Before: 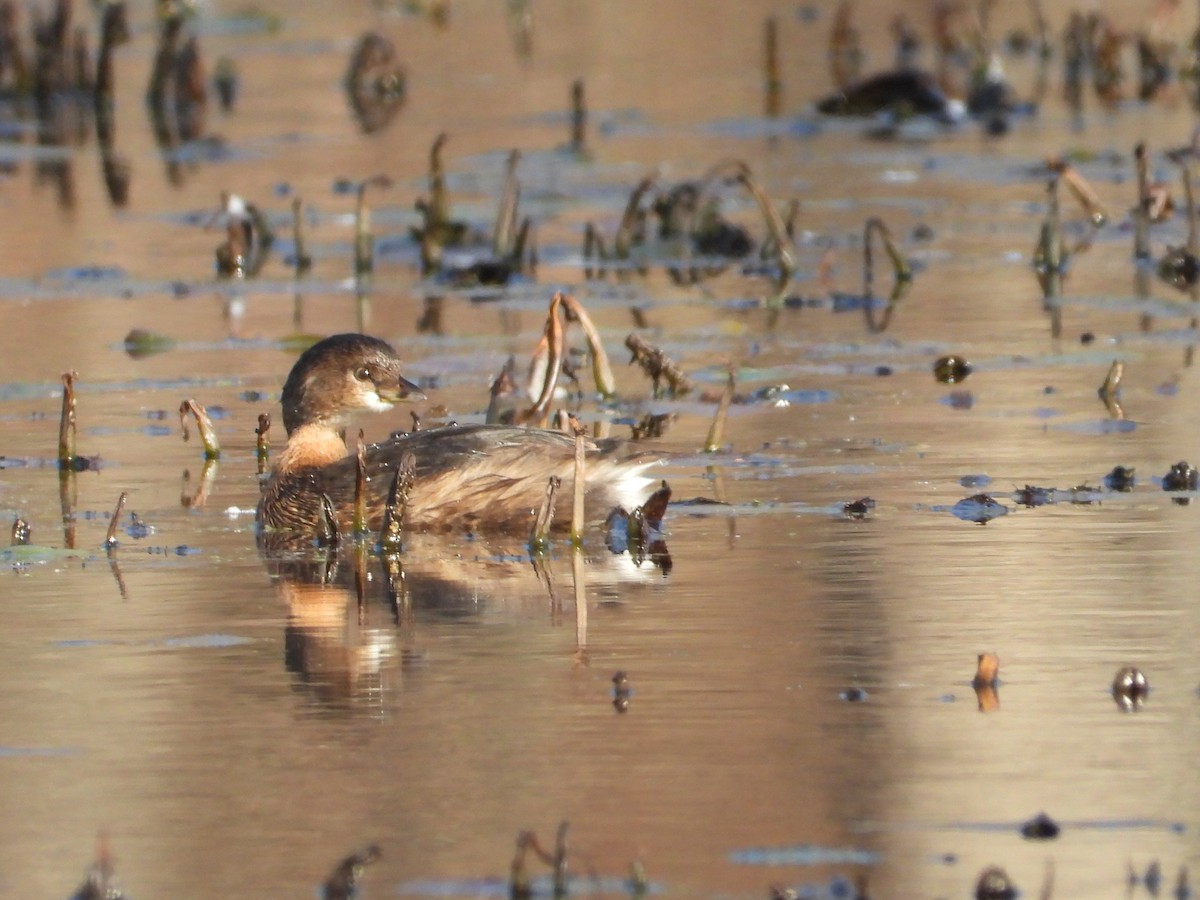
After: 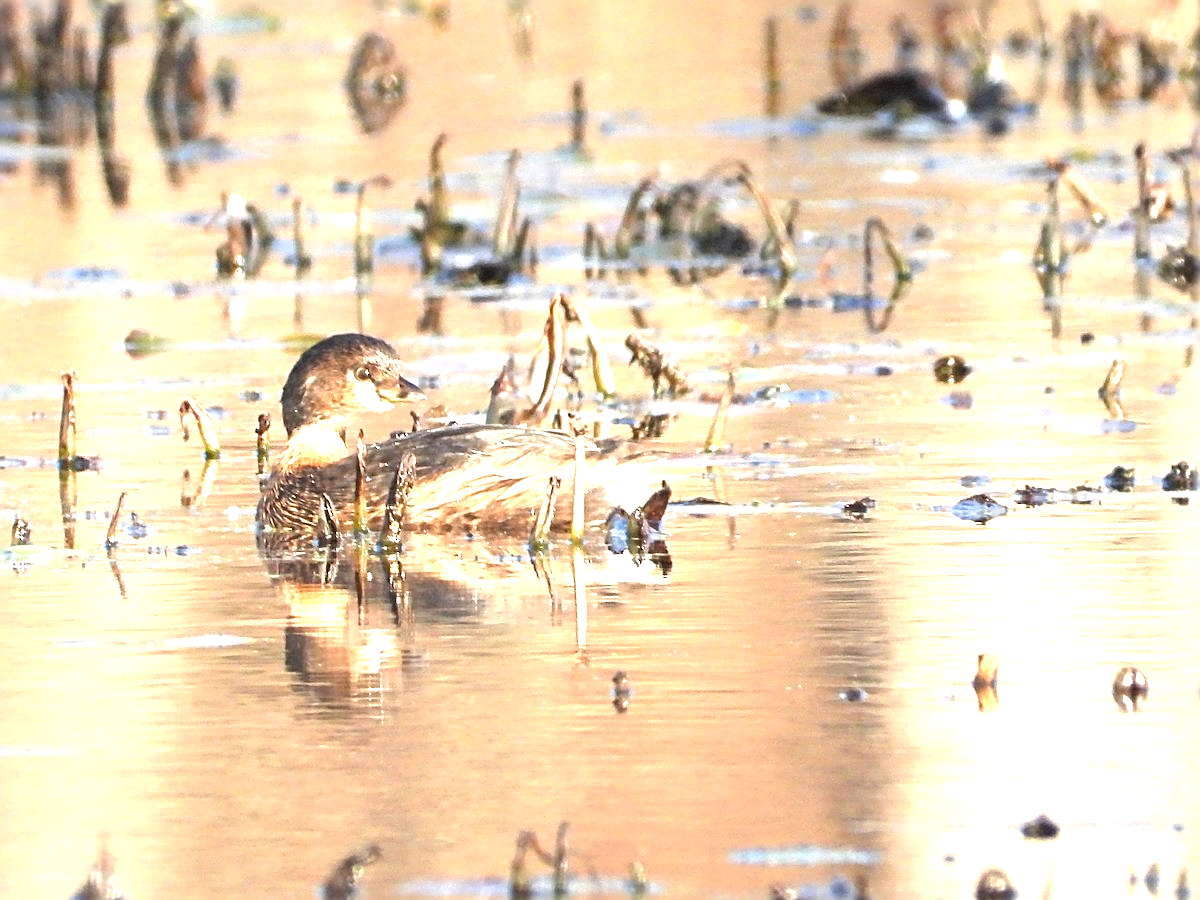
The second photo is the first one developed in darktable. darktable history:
tone equalizer: -8 EV -0.743 EV, -7 EV -0.683 EV, -6 EV -0.639 EV, -5 EV -0.391 EV, -3 EV 0.389 EV, -2 EV 0.6 EV, -1 EV 0.678 EV, +0 EV 0.743 EV
exposure: black level correction 0, exposure 1 EV, compensate exposure bias true, compensate highlight preservation false
sharpen: radius 2.621, amount 0.701
